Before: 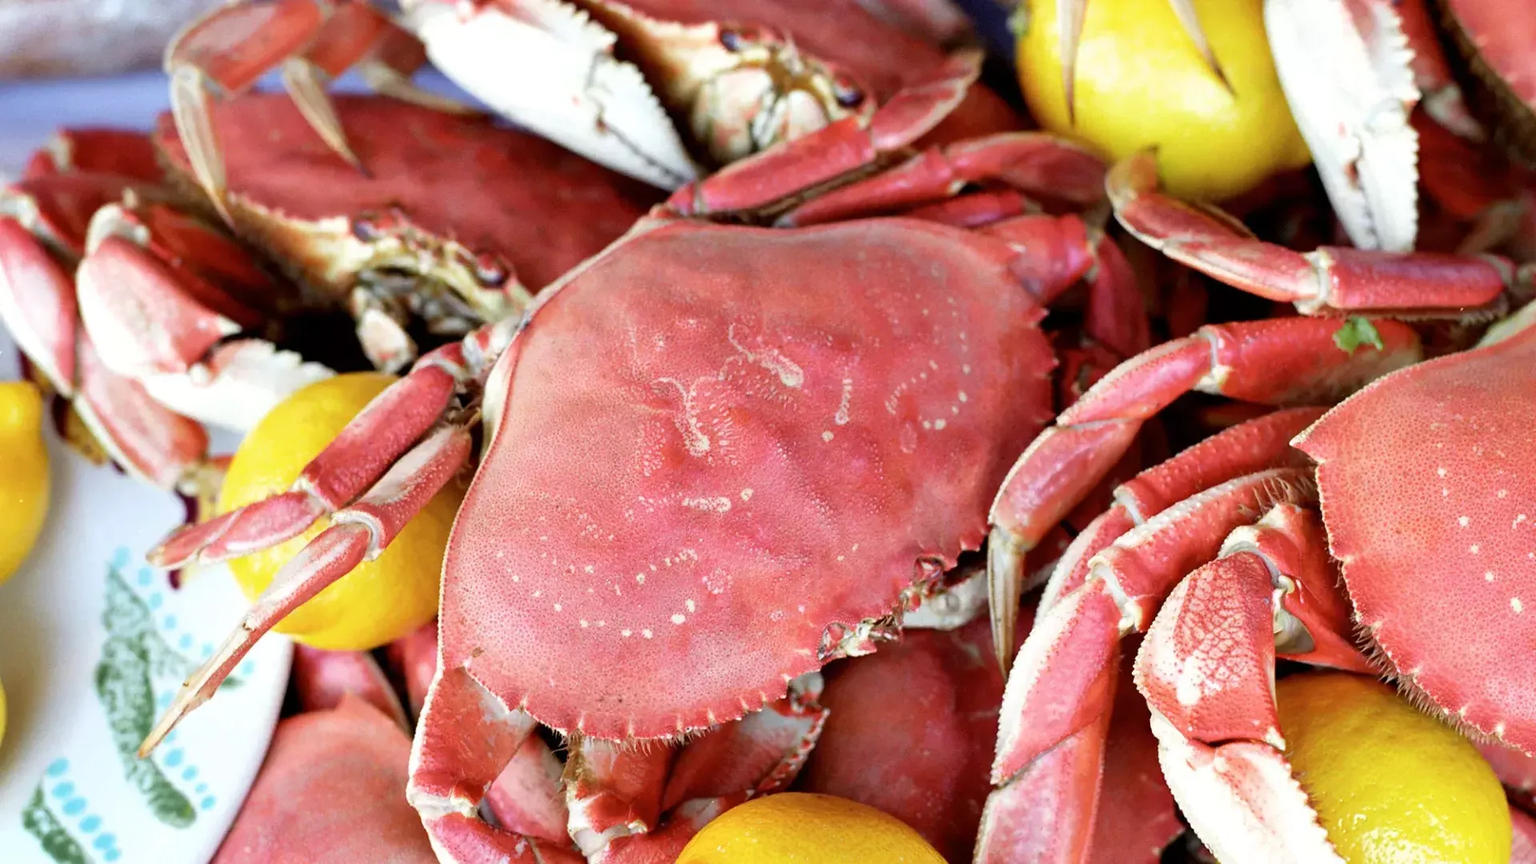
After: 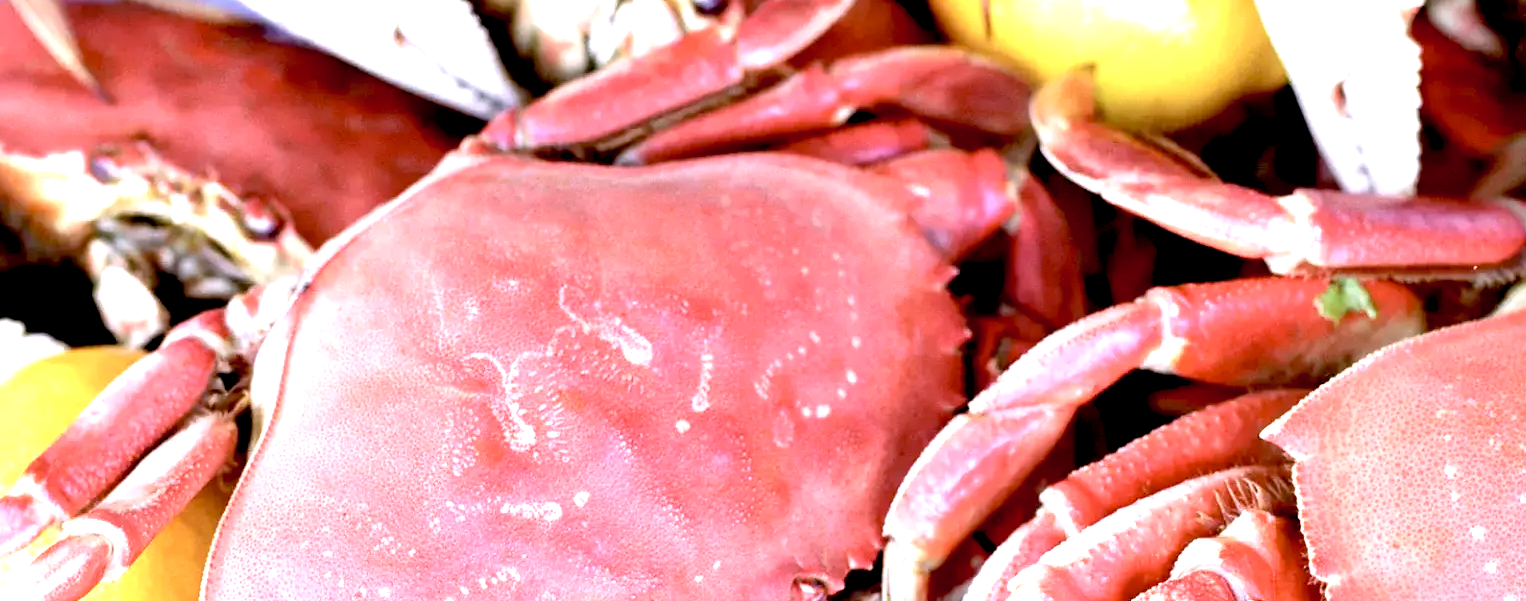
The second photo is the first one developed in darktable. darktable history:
exposure: black level correction 0.01, exposure 1 EV, compensate highlight preservation false
crop: left 18.38%, top 11.092%, right 2.134%, bottom 33.217%
white balance: red 1.066, blue 1.119
color balance: input saturation 99%
color correction: saturation 0.85
